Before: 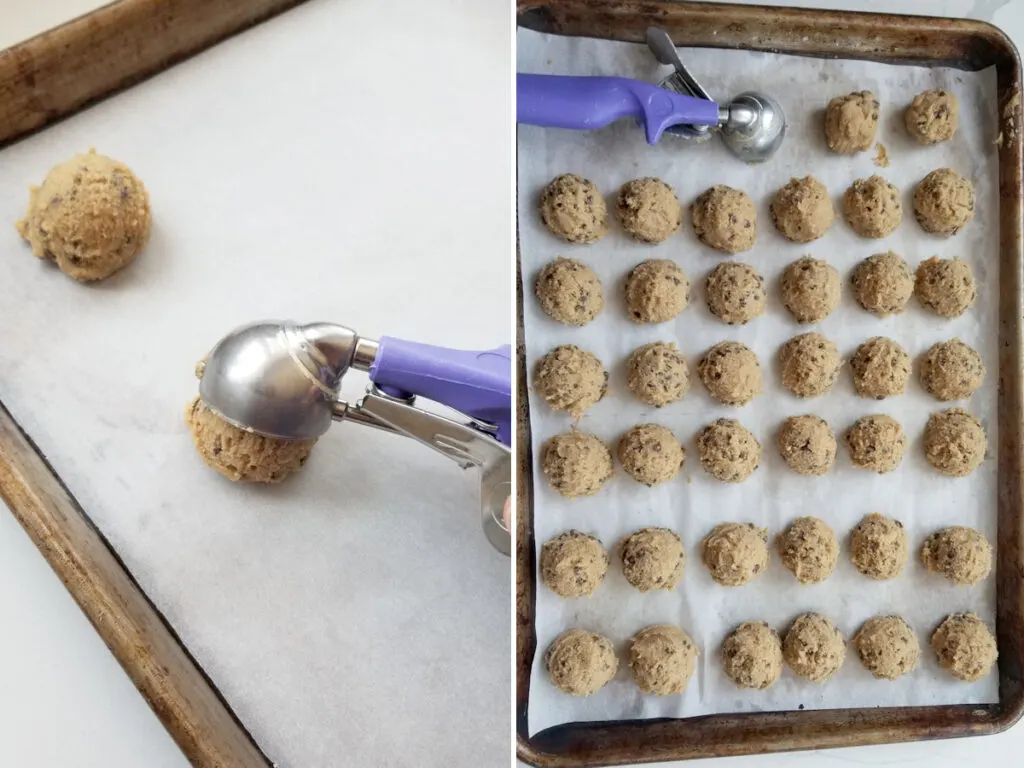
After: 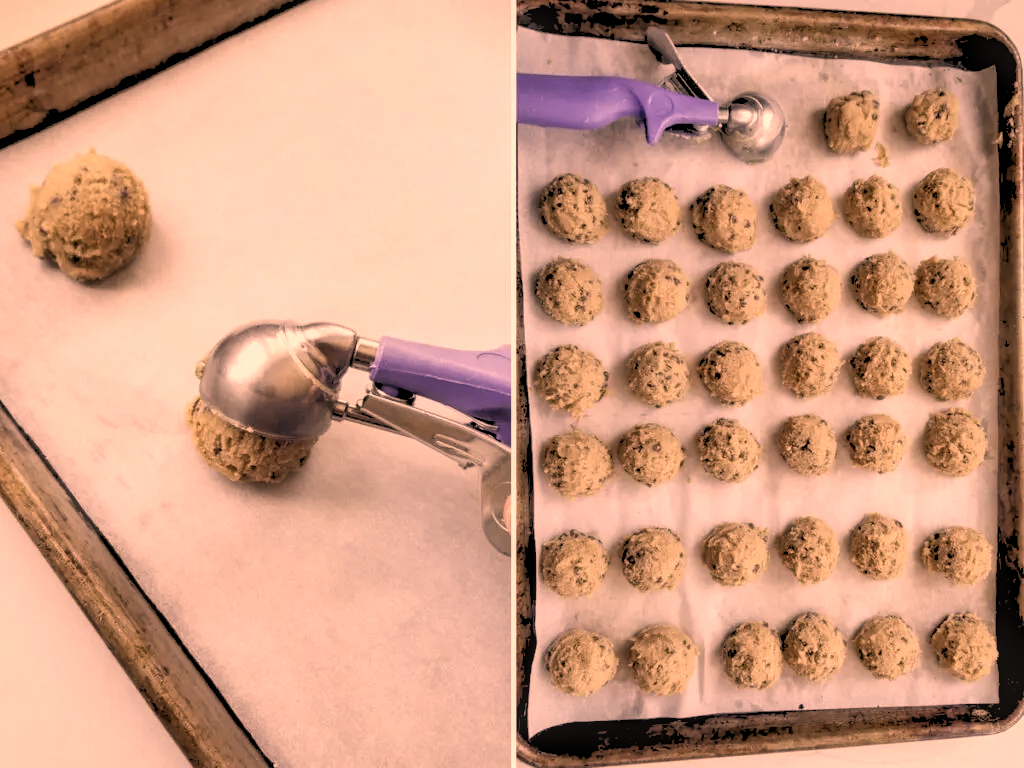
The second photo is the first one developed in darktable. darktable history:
shadows and highlights: highlights color adjustment 0%, soften with gaussian
rgb levels: levels [[0.027, 0.429, 0.996], [0, 0.5, 1], [0, 0.5, 1]]
color correction: highlights a* 40, highlights b* 40, saturation 0.69
local contrast: on, module defaults
